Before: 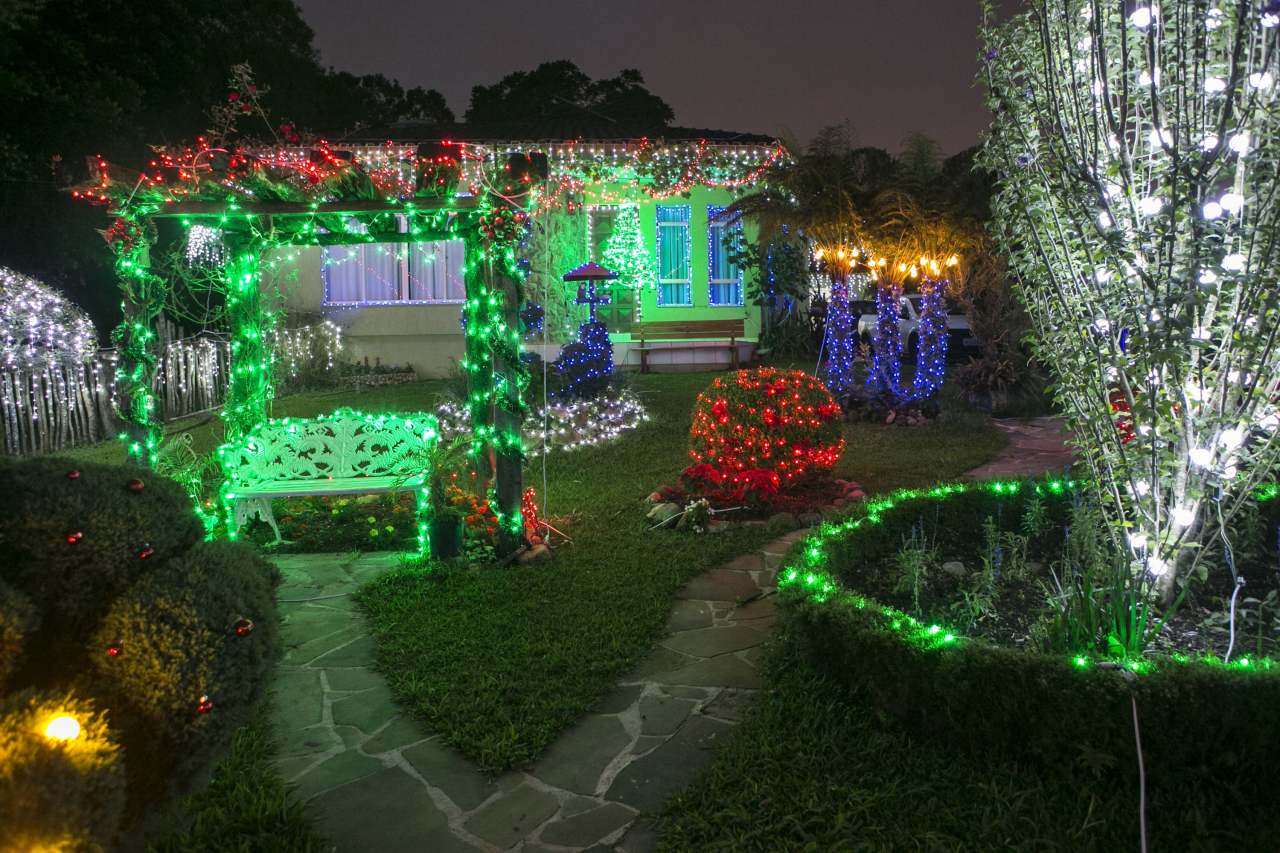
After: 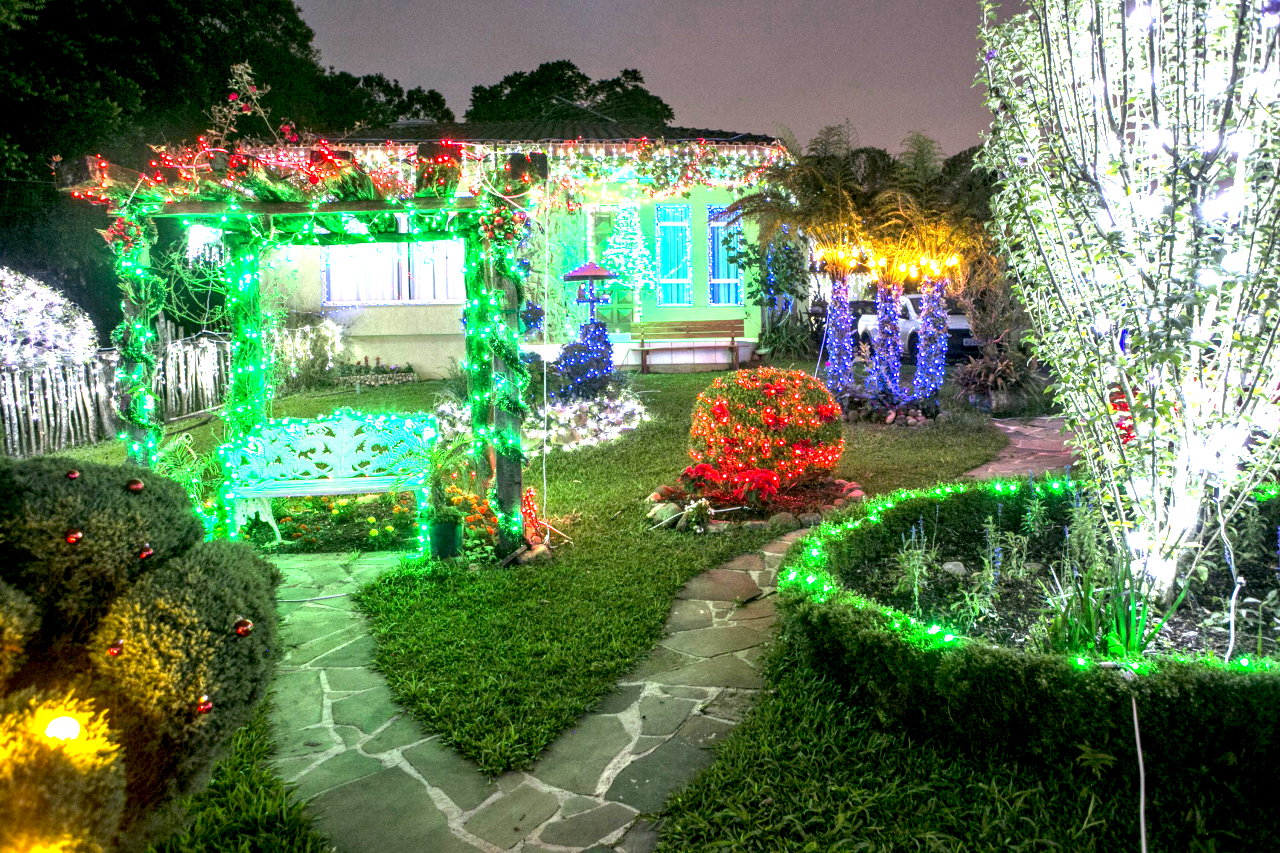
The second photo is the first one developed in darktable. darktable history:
local contrast: detail 130%
exposure: black level correction 0.005, exposure 2.065 EV, compensate exposure bias true, compensate highlight preservation false
tone equalizer: edges refinement/feathering 500, mask exposure compensation -1.57 EV, preserve details no
